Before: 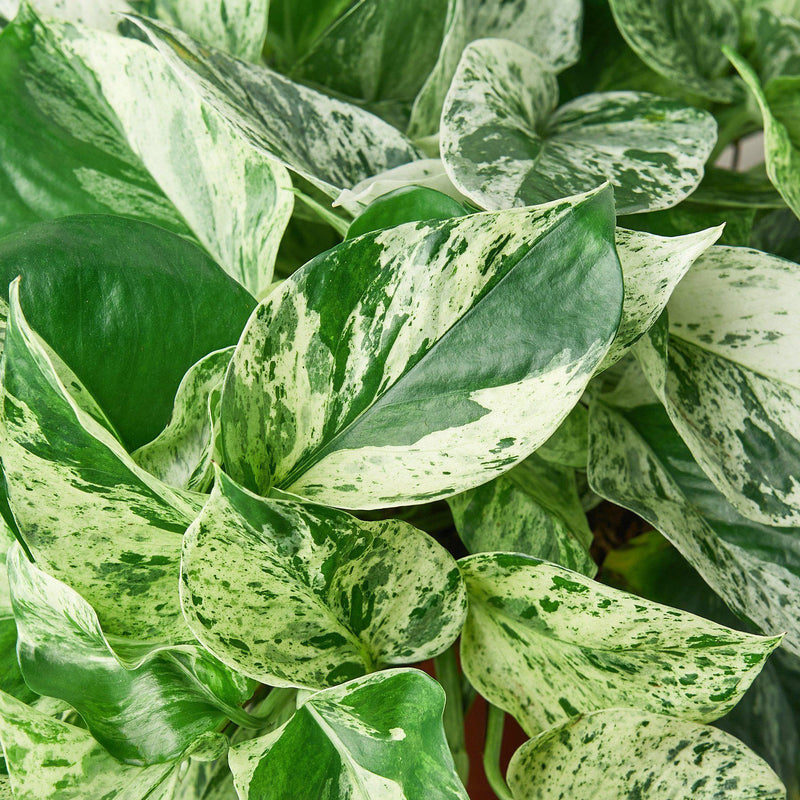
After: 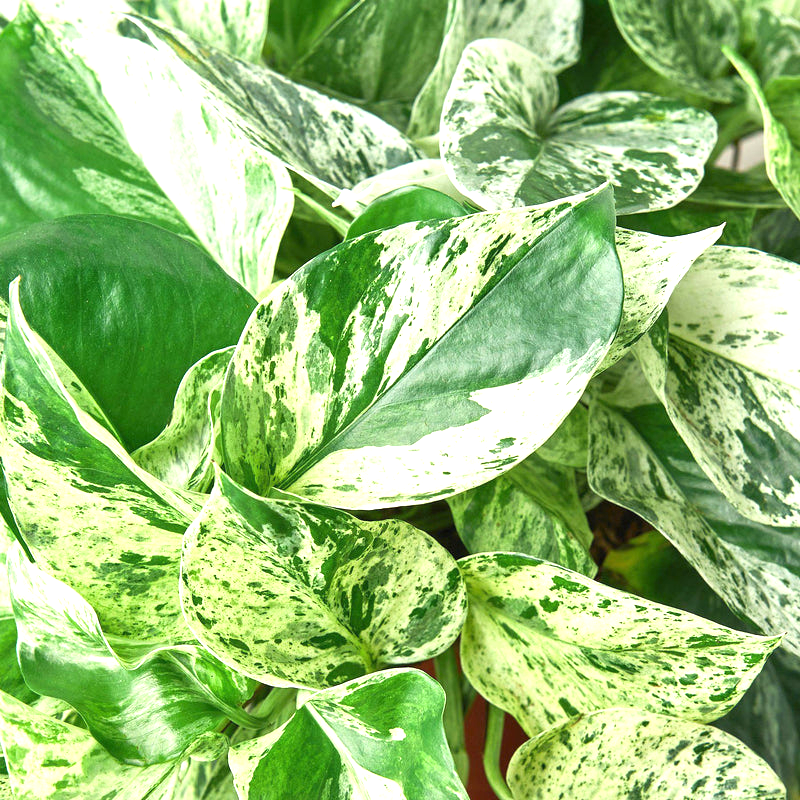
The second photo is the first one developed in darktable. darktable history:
exposure: black level correction 0, exposure 0.9 EV, compensate highlight preservation false
base curve: curves: ch0 [(0, 0) (0.297, 0.298) (1, 1)], preserve colors none
